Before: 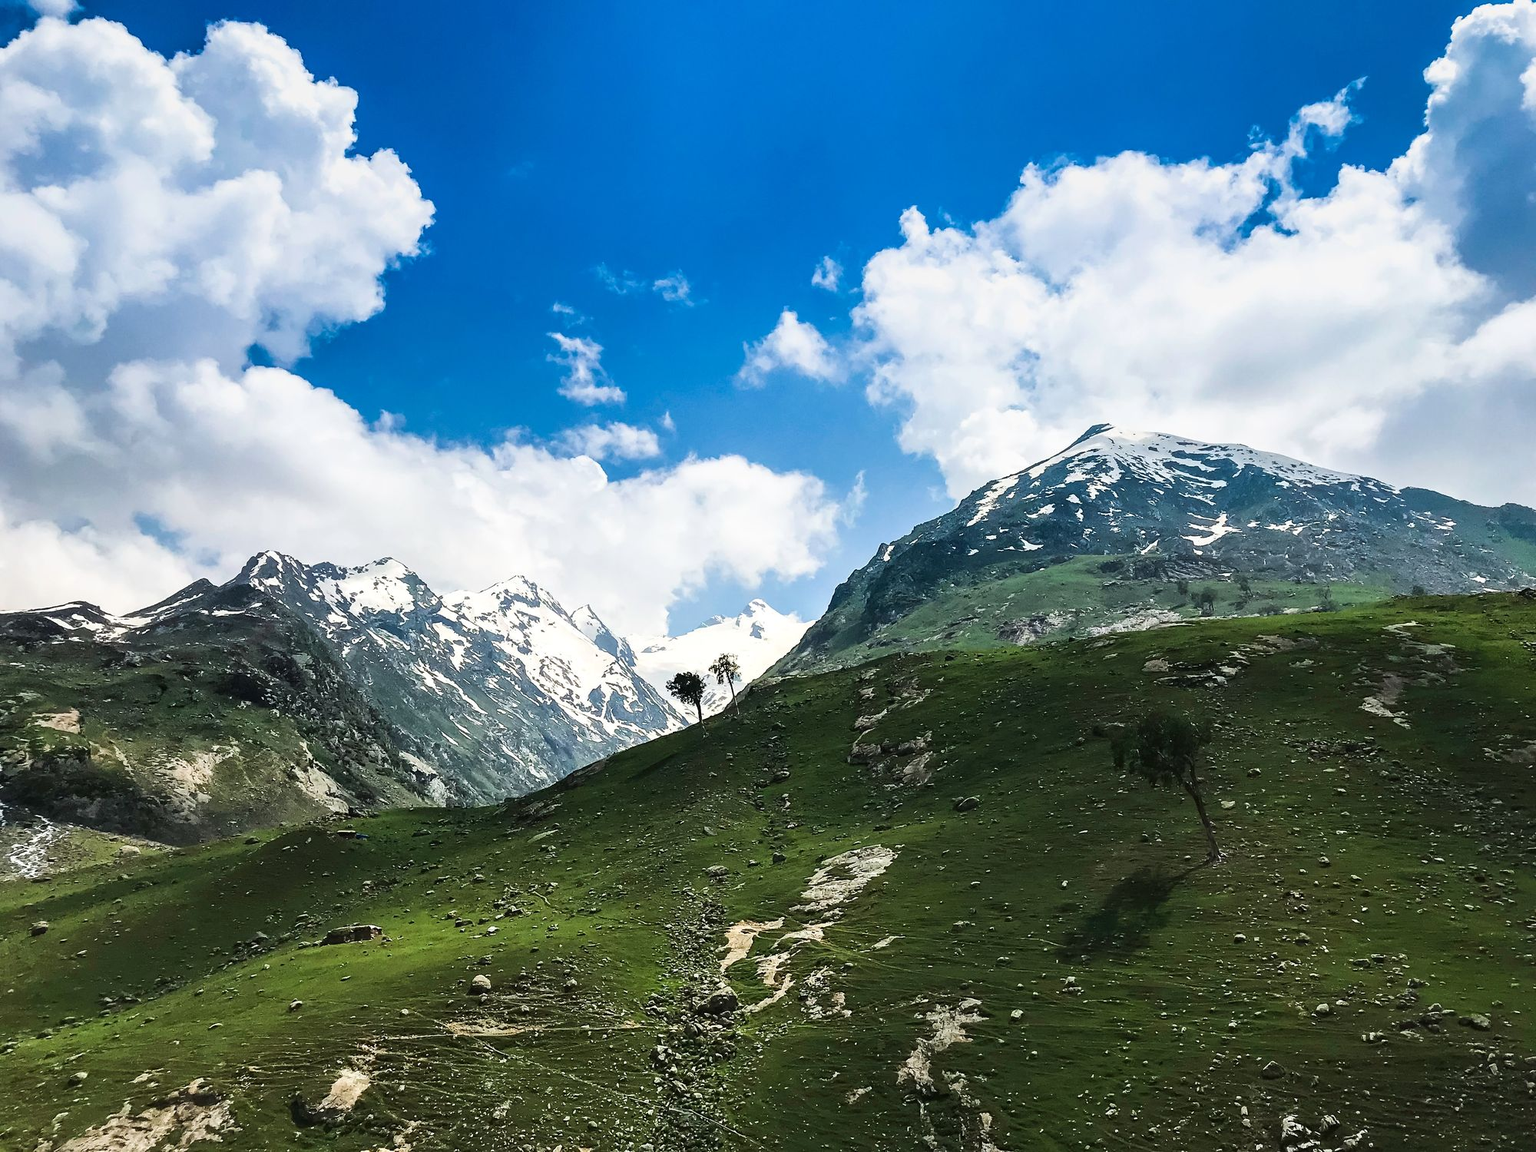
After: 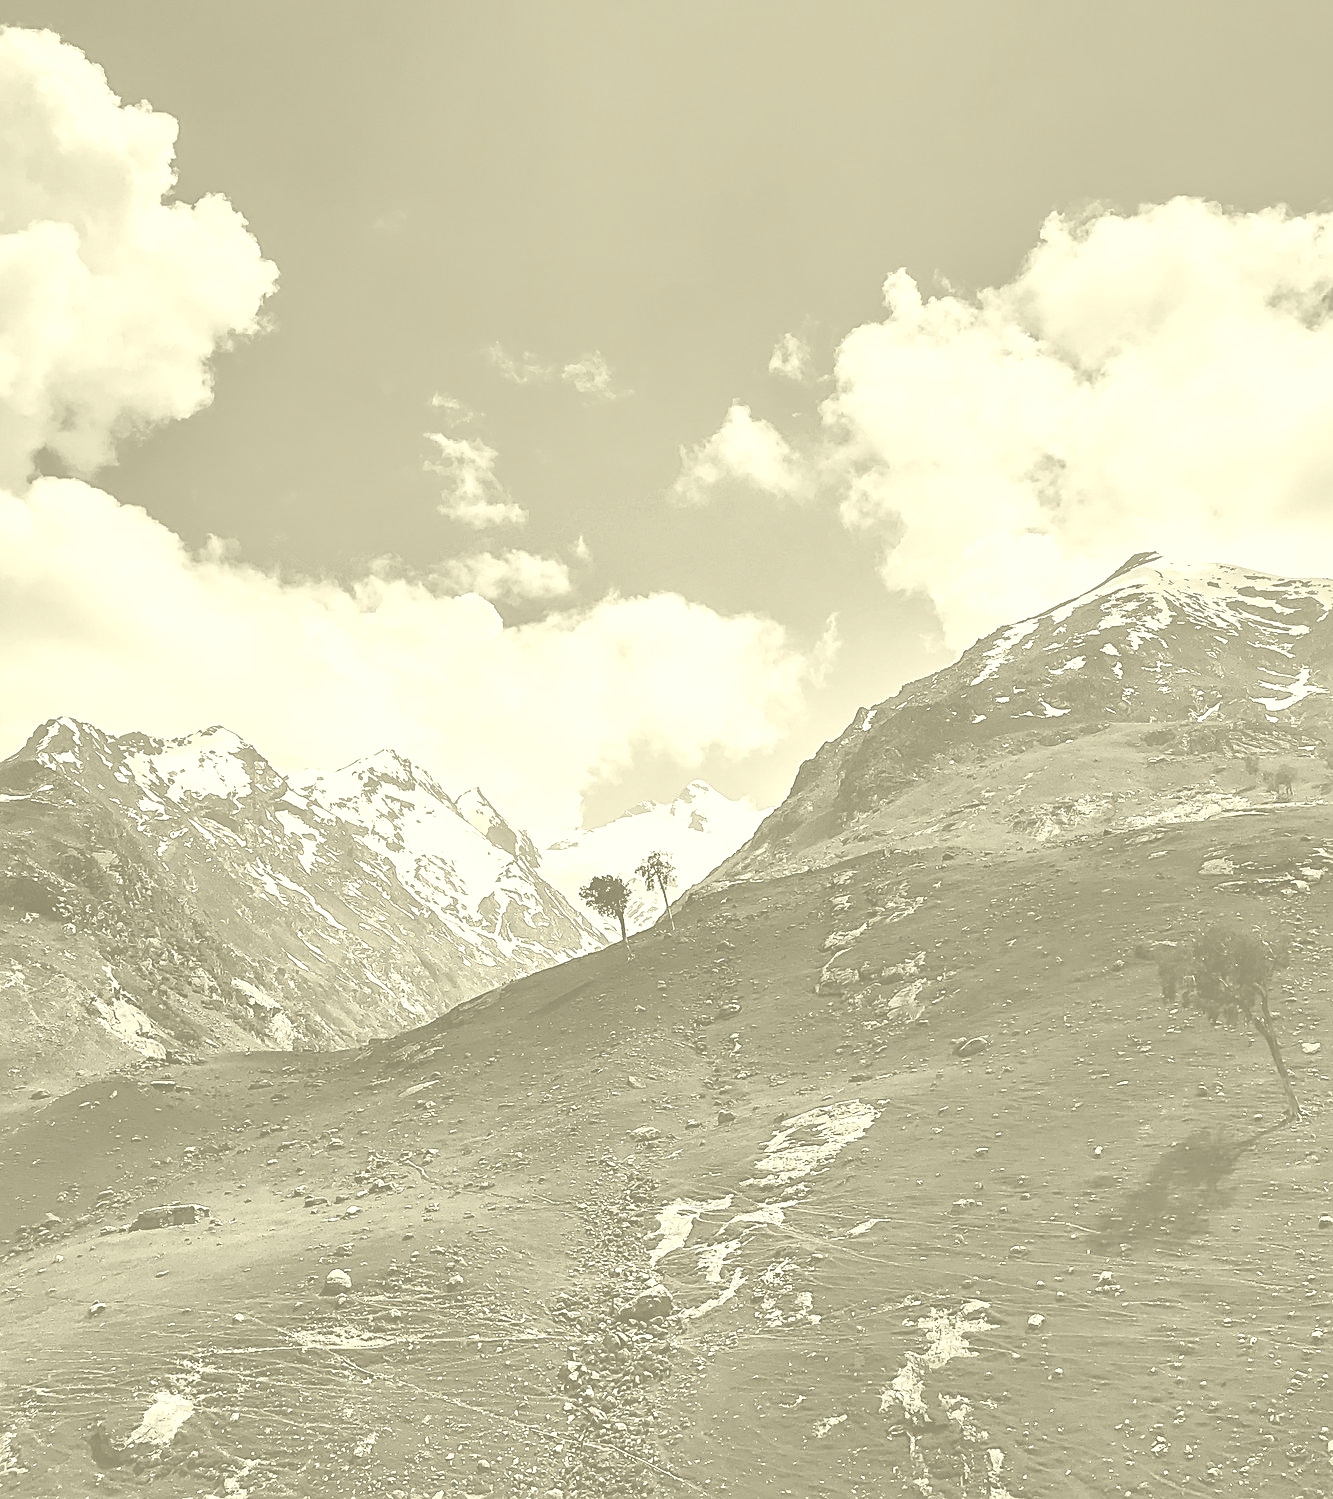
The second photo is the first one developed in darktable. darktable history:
crop and rotate: left 14.436%, right 18.898%
sharpen: on, module defaults
shadows and highlights: shadows 60, soften with gaussian
colorize: hue 43.2°, saturation 40%, version 1
white balance: red 1.042, blue 1.17
